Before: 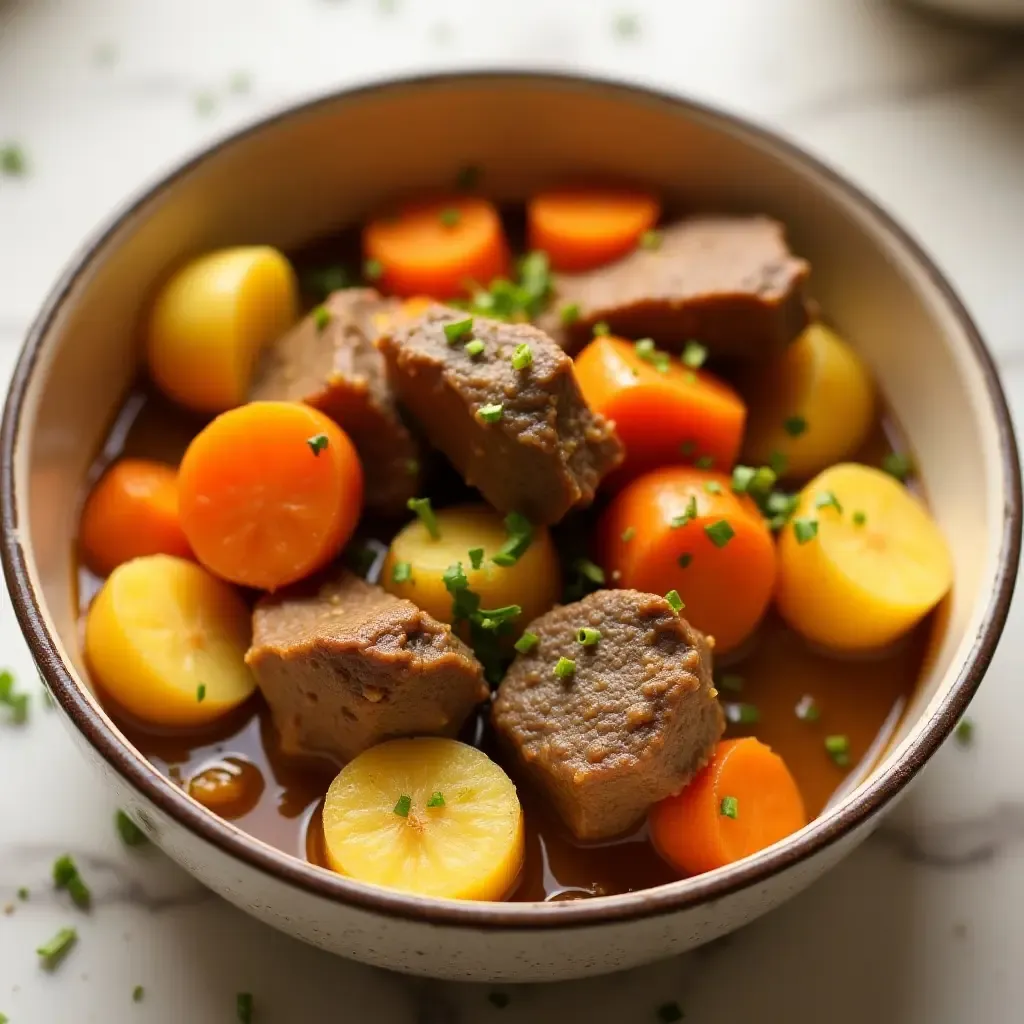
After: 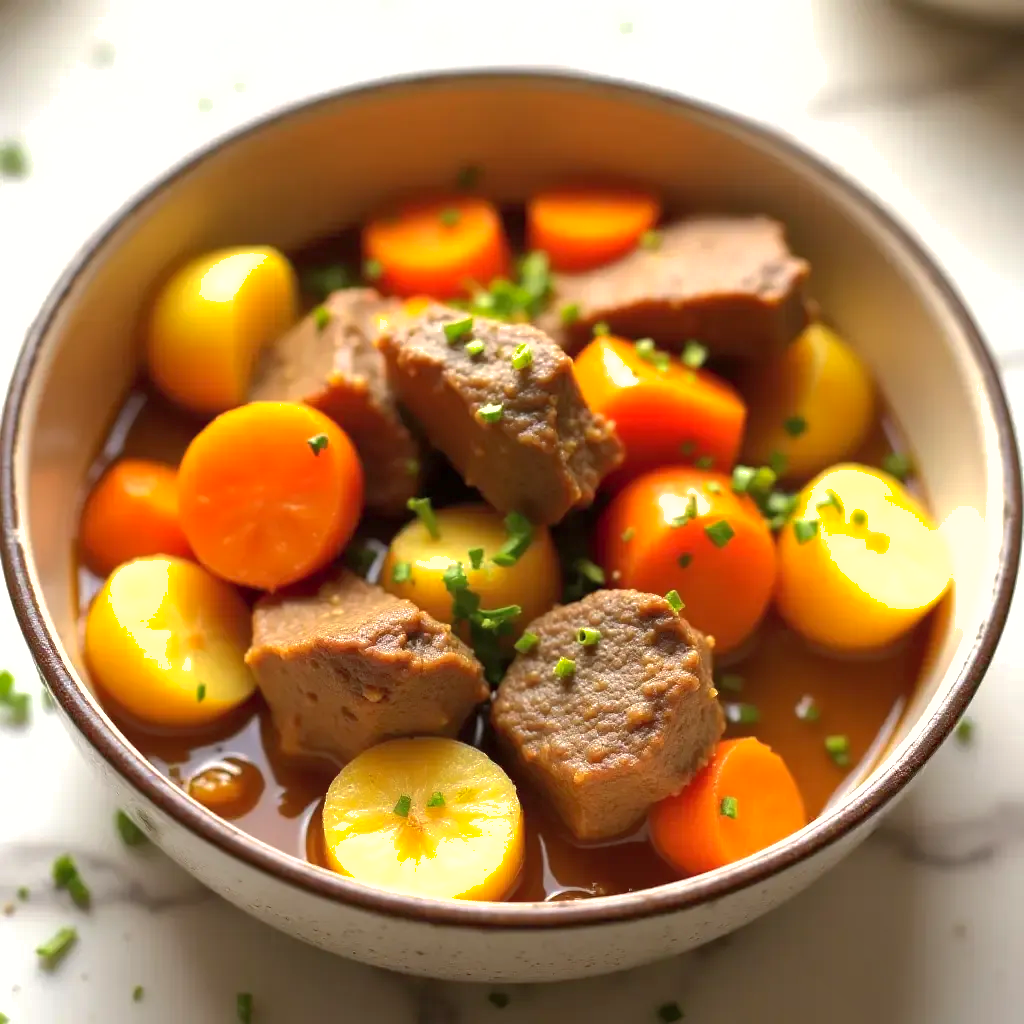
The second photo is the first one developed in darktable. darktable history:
shadows and highlights: on, module defaults
exposure: exposure 0.61 EV, compensate exposure bias true, compensate highlight preservation false
